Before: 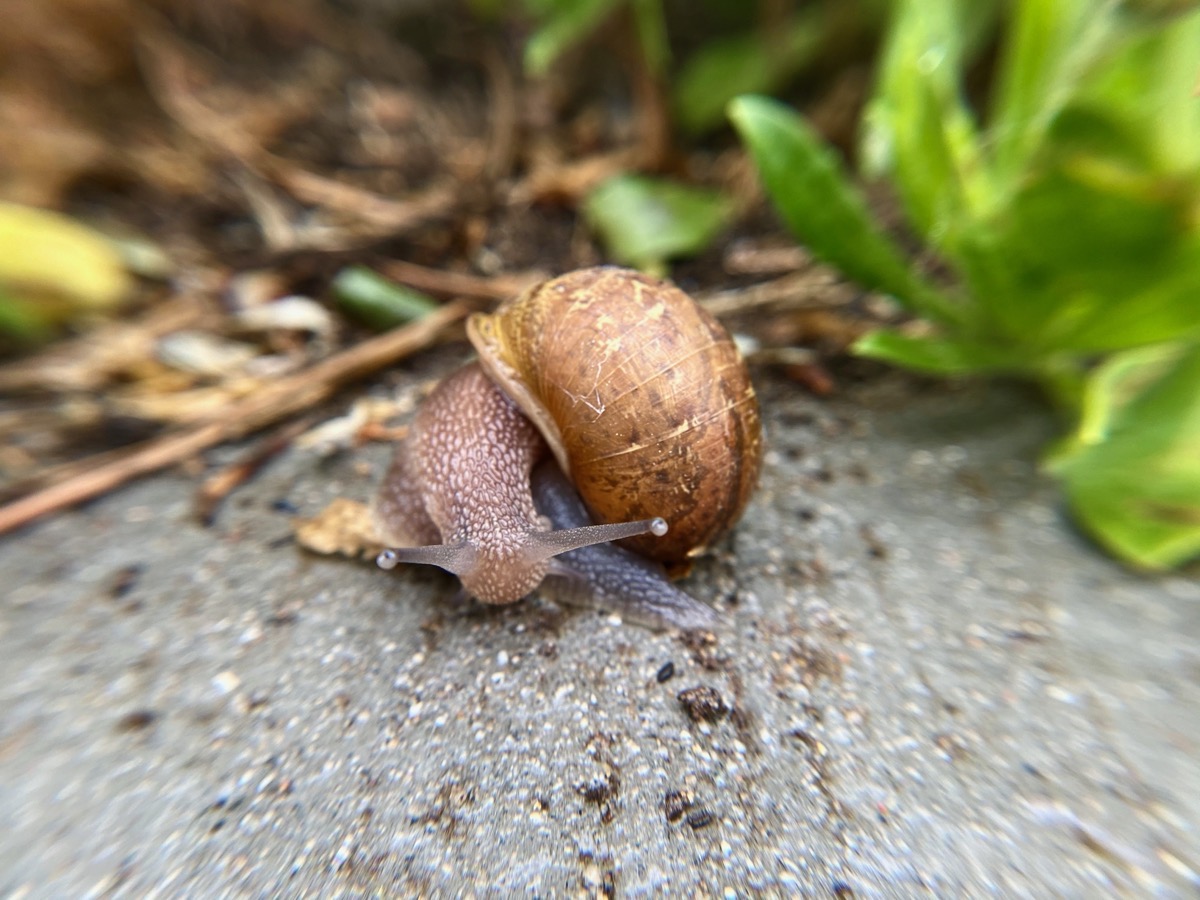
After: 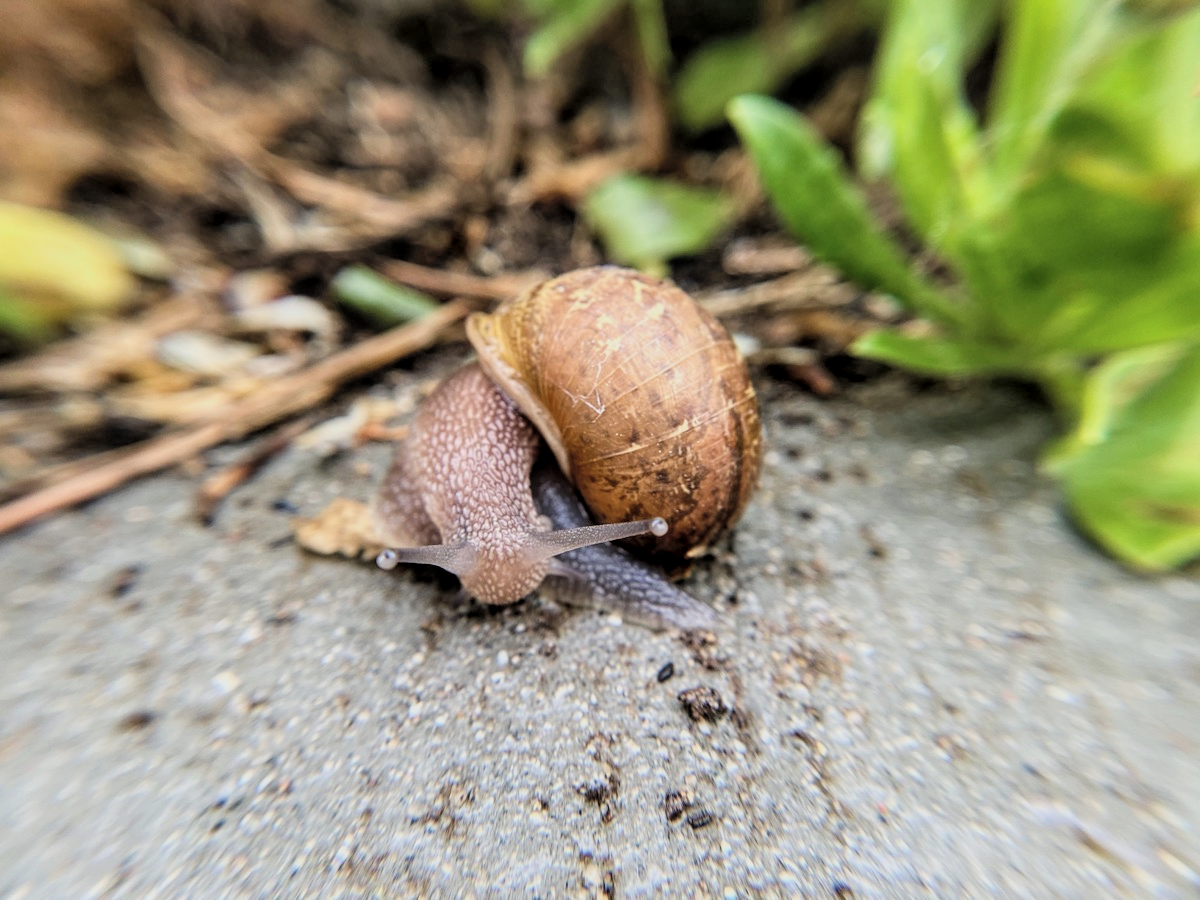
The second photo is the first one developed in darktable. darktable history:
filmic rgb: black relative exposure -5 EV, hardness 2.88, contrast 1.1
contrast brightness saturation: brightness 0.15
local contrast: on, module defaults
